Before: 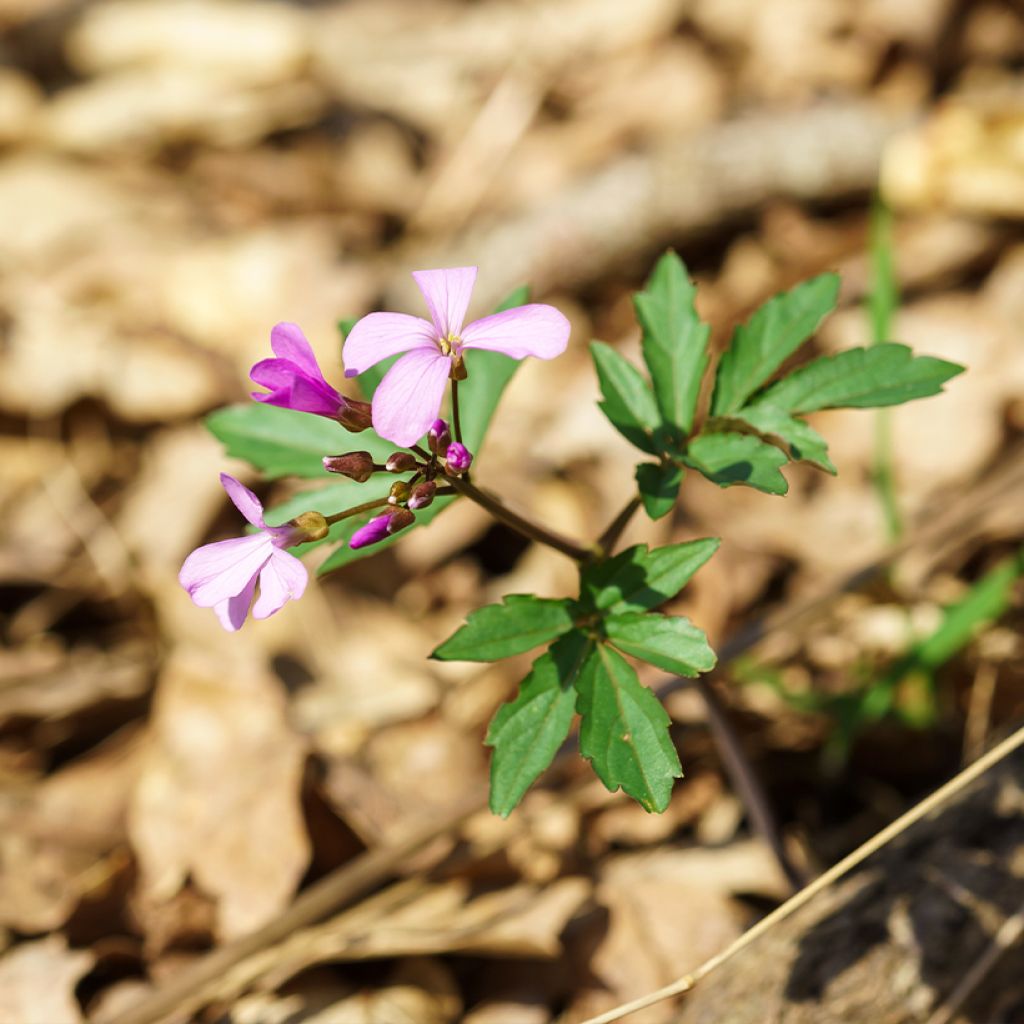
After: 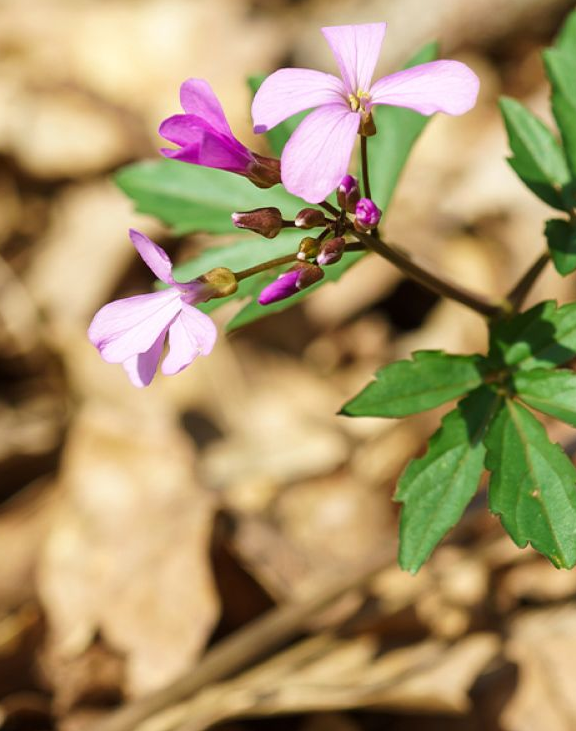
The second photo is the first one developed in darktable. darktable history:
crop: left 8.966%, top 23.852%, right 34.699%, bottom 4.703%
rgb curve: mode RGB, independent channels
